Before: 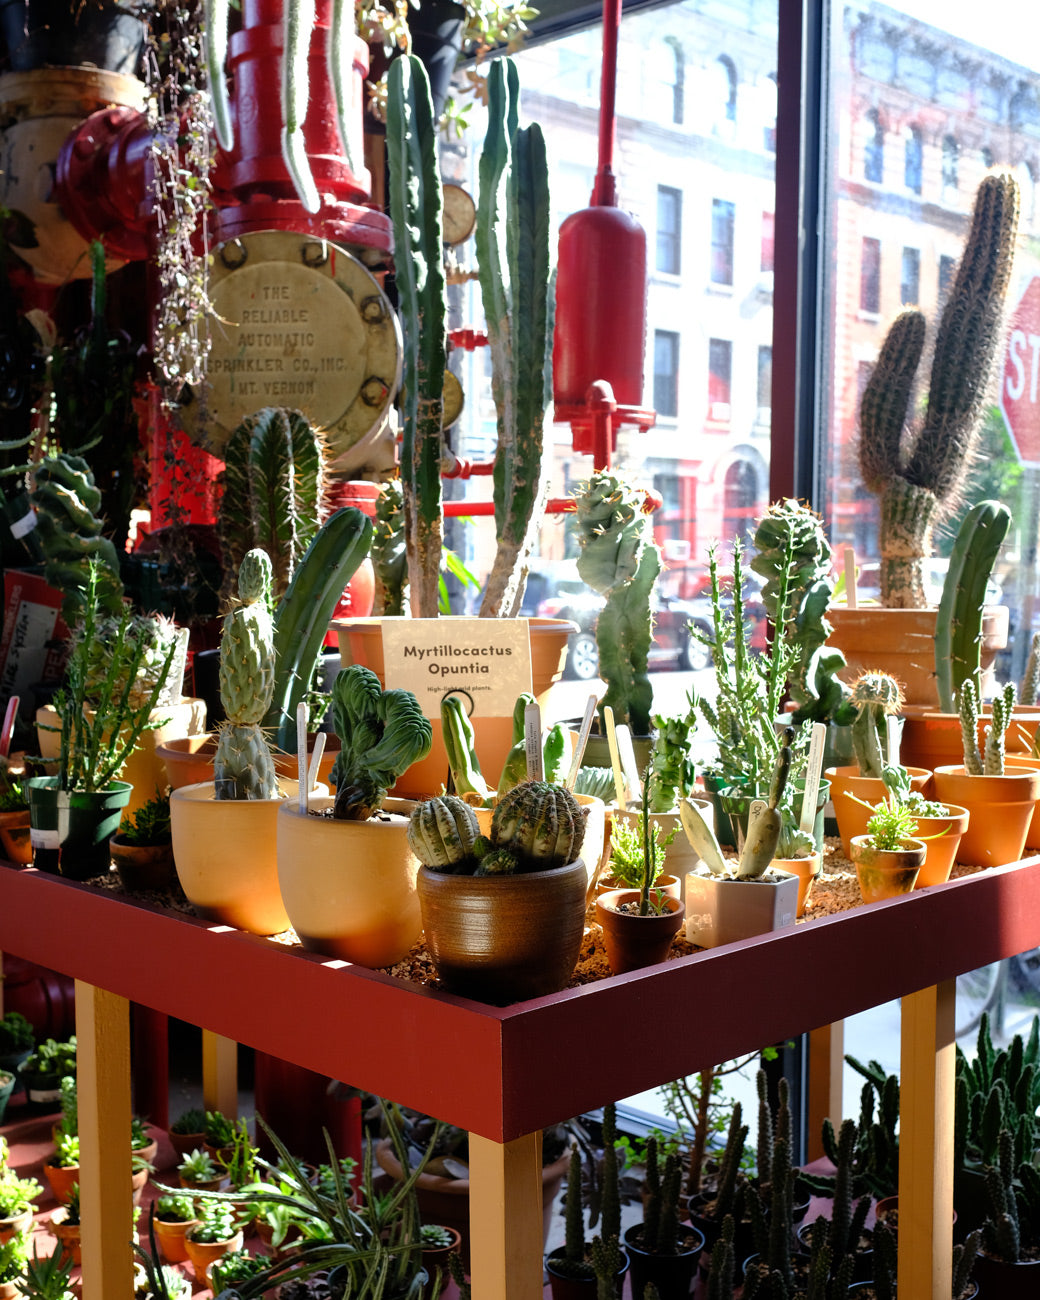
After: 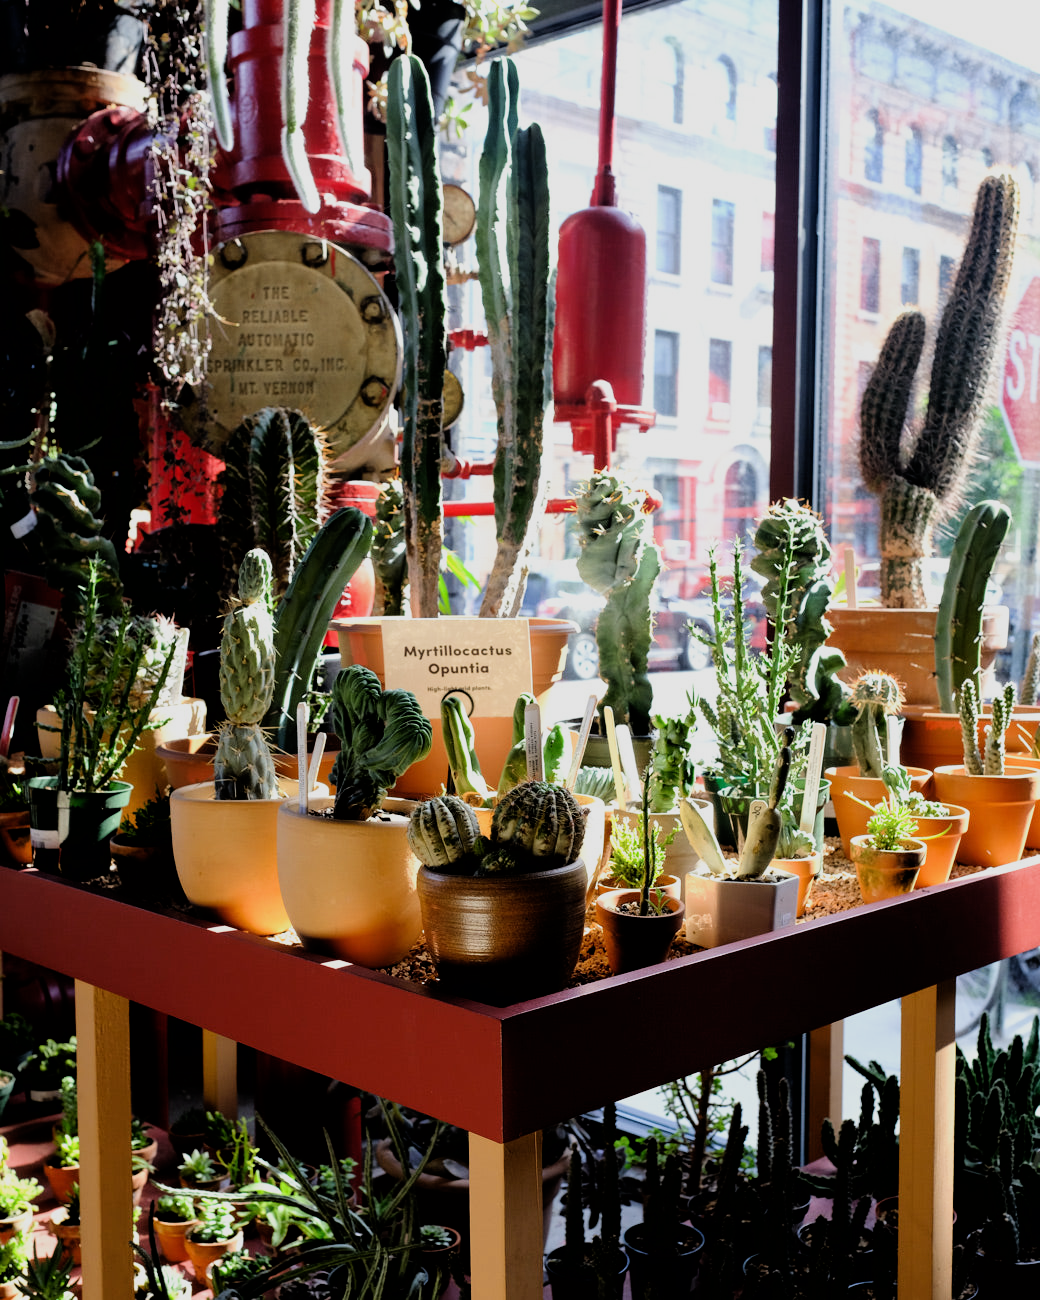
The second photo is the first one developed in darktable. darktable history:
rotate and perspective: automatic cropping original format, crop left 0, crop top 0
filmic rgb: black relative exposure -5 EV, hardness 2.88, contrast 1.3, highlights saturation mix -30%
